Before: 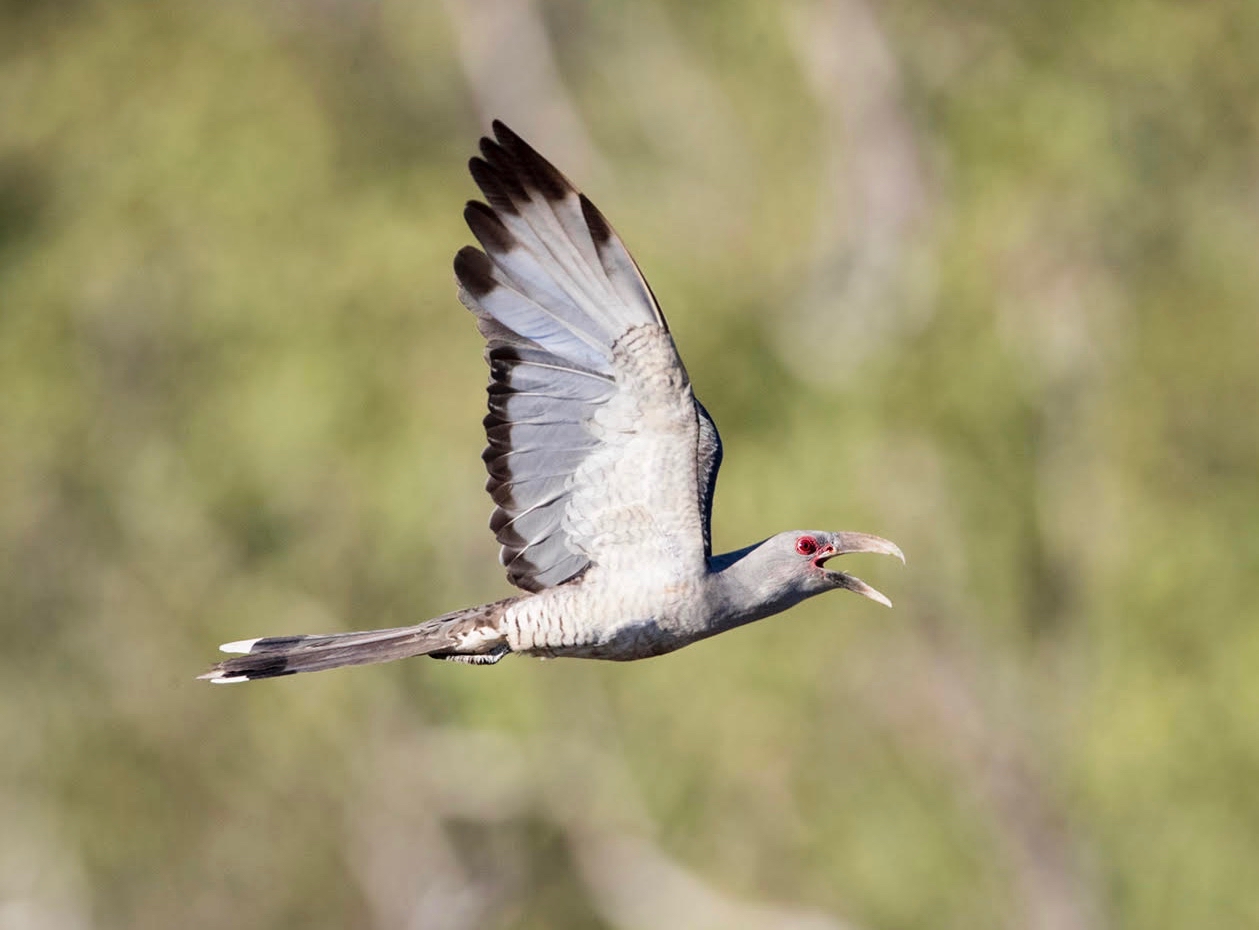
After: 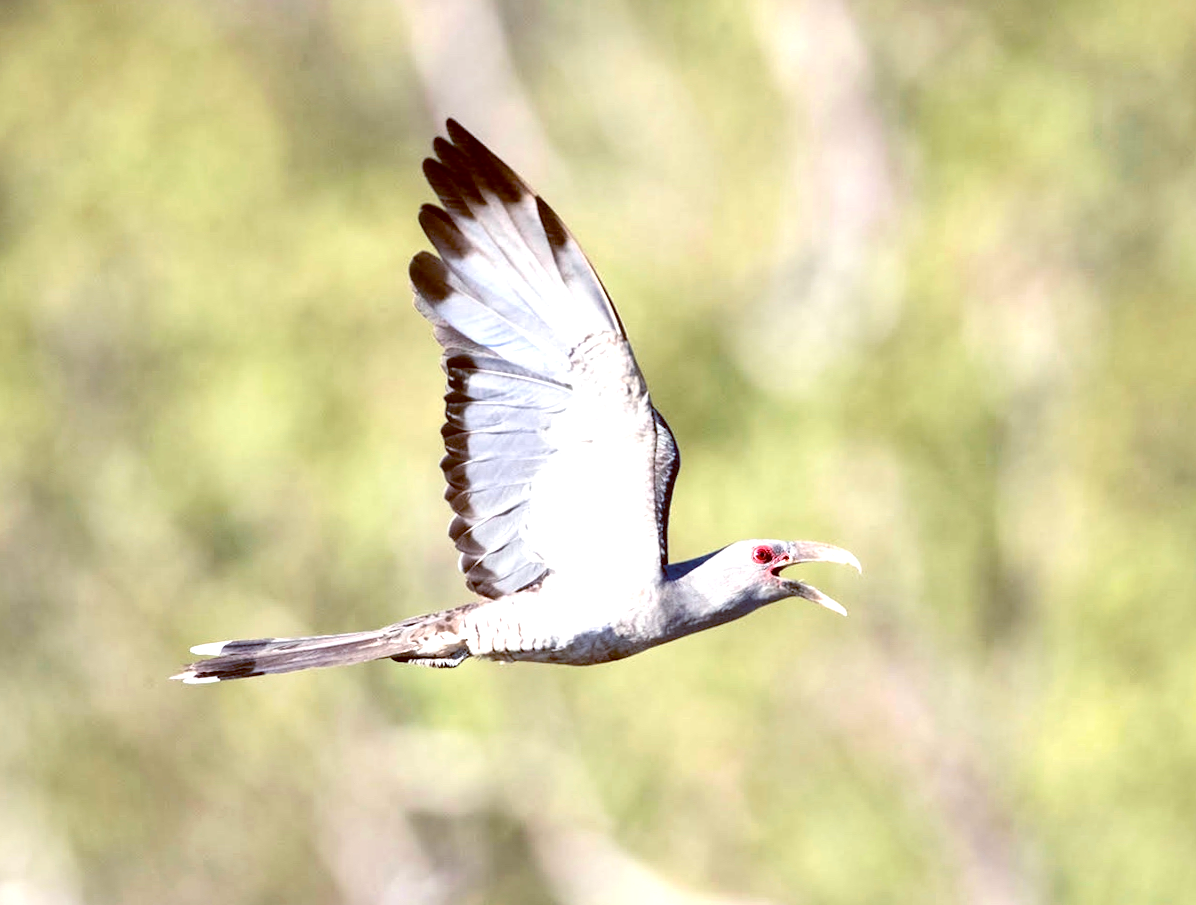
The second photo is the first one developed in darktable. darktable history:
crop and rotate: left 0.126%
color balance: lift [1, 1.015, 1.004, 0.985], gamma [1, 0.958, 0.971, 1.042], gain [1, 0.956, 0.977, 1.044]
exposure: exposure 1 EV, compensate highlight preservation false
rotate and perspective: rotation 0.074°, lens shift (vertical) 0.096, lens shift (horizontal) -0.041, crop left 0.043, crop right 0.952, crop top 0.024, crop bottom 0.979
